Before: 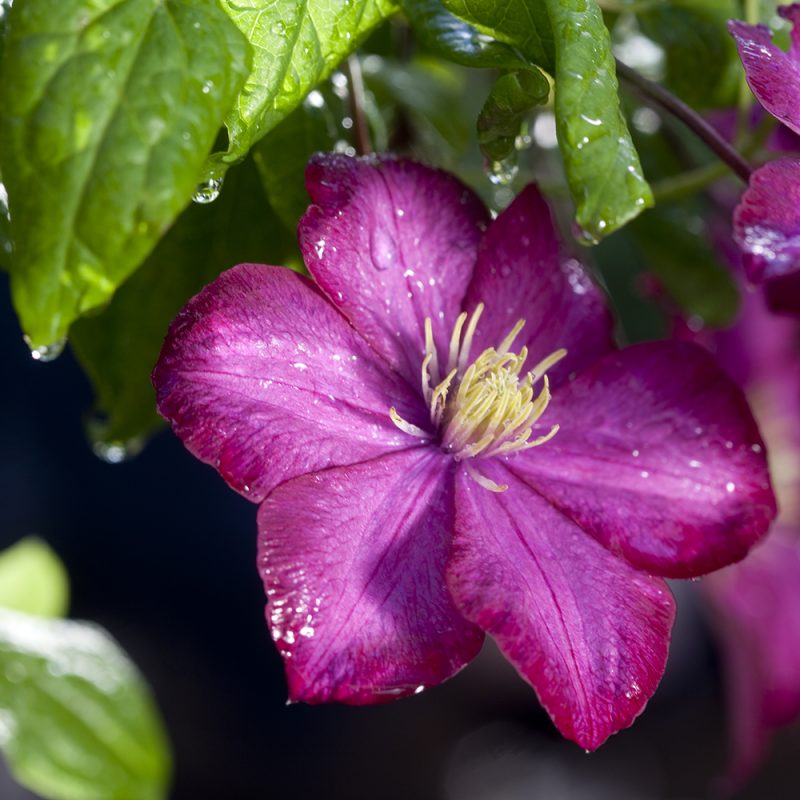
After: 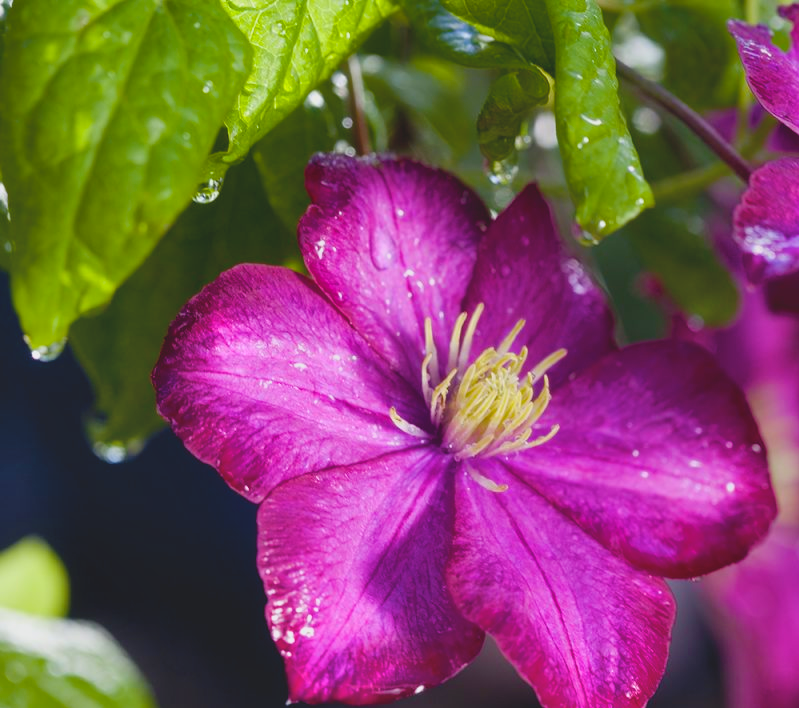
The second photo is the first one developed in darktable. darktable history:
contrast brightness saturation: contrast -0.167, brightness 0.045, saturation -0.139
color balance rgb: linear chroma grading › shadows -30.526%, linear chroma grading › global chroma 35.167%, perceptual saturation grading › global saturation 20%, perceptual saturation grading › highlights -24.979%, perceptual saturation grading › shadows 50.418%
shadows and highlights: low approximation 0.01, soften with gaussian
crop and rotate: top 0%, bottom 11.425%
